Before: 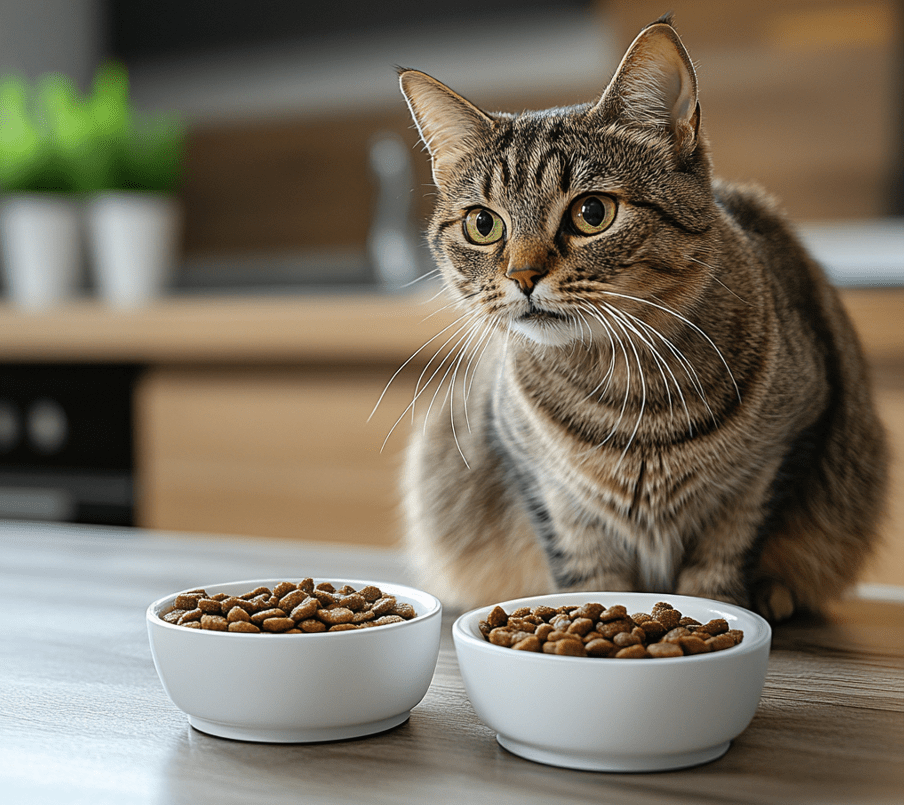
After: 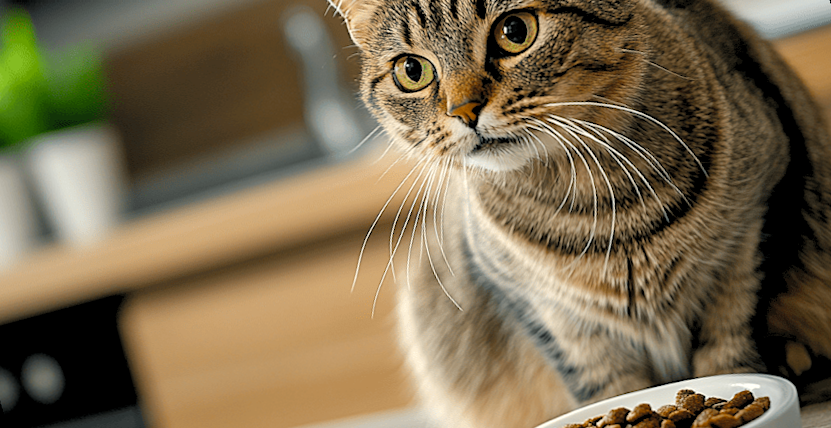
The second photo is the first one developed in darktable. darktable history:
color balance rgb: shadows lift › chroma 2%, shadows lift › hue 219.6°, power › hue 313.2°, highlights gain › chroma 3%, highlights gain › hue 75.6°, global offset › luminance 0.5%, perceptual saturation grading › global saturation 15.33%, perceptual saturation grading › highlights -19.33%, perceptual saturation grading › shadows 20%, global vibrance 20%
tone equalizer: on, module defaults
crop and rotate: angle 0.2°, left 0.275%, right 3.127%, bottom 14.18%
rotate and perspective: rotation -14.8°, crop left 0.1, crop right 0.903, crop top 0.25, crop bottom 0.748
rgb levels: levels [[0.013, 0.434, 0.89], [0, 0.5, 1], [0, 0.5, 1]]
